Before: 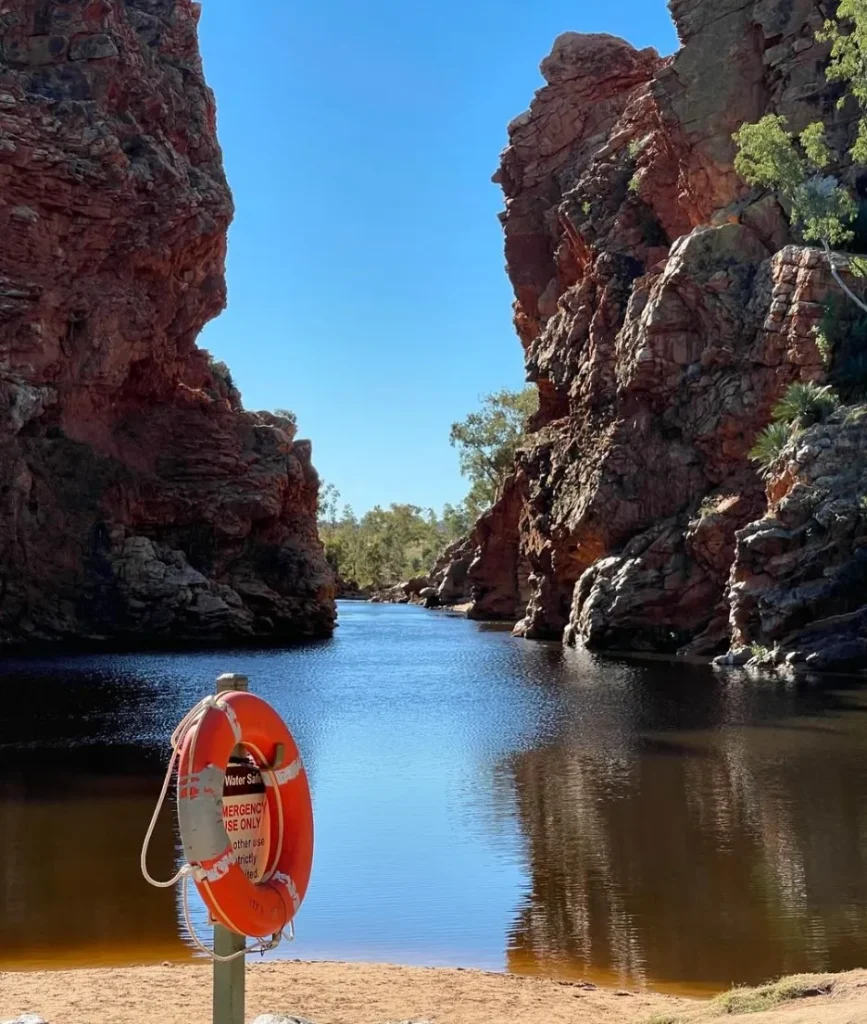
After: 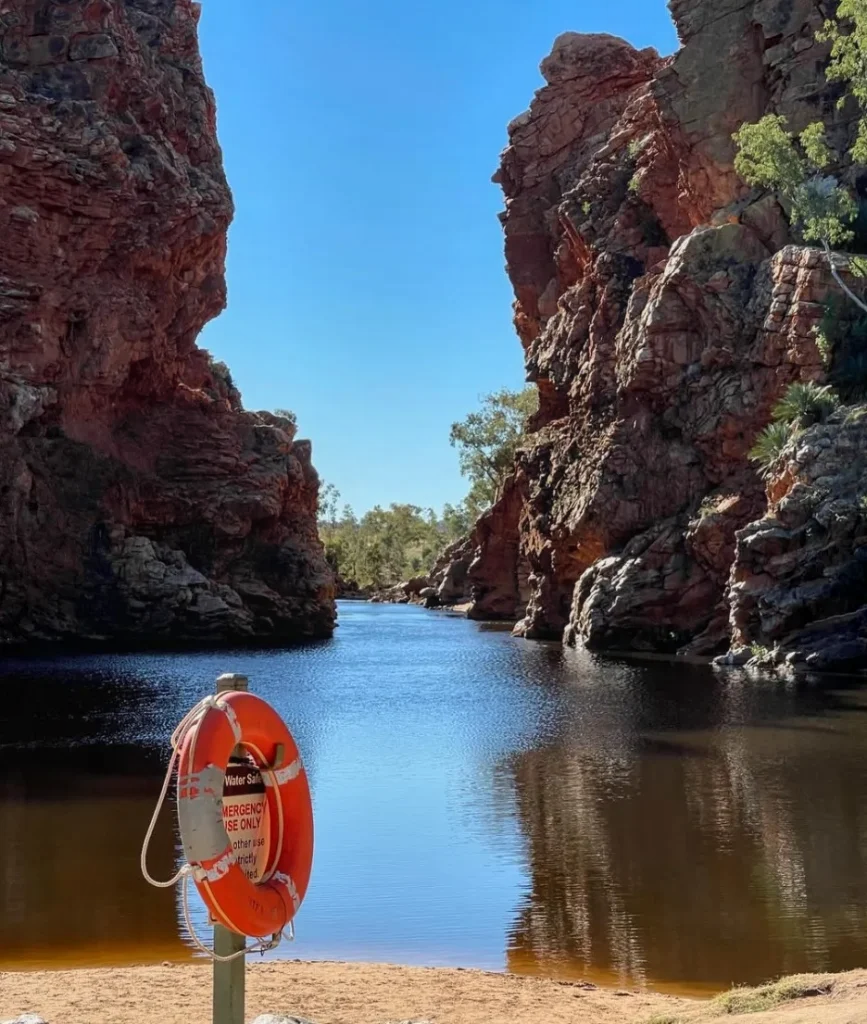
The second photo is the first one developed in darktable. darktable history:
contrast equalizer: octaves 7, y [[0.6 ×6], [0.55 ×6], [0 ×6], [0 ×6], [0 ×6]], mix -0.3
local contrast: on, module defaults
